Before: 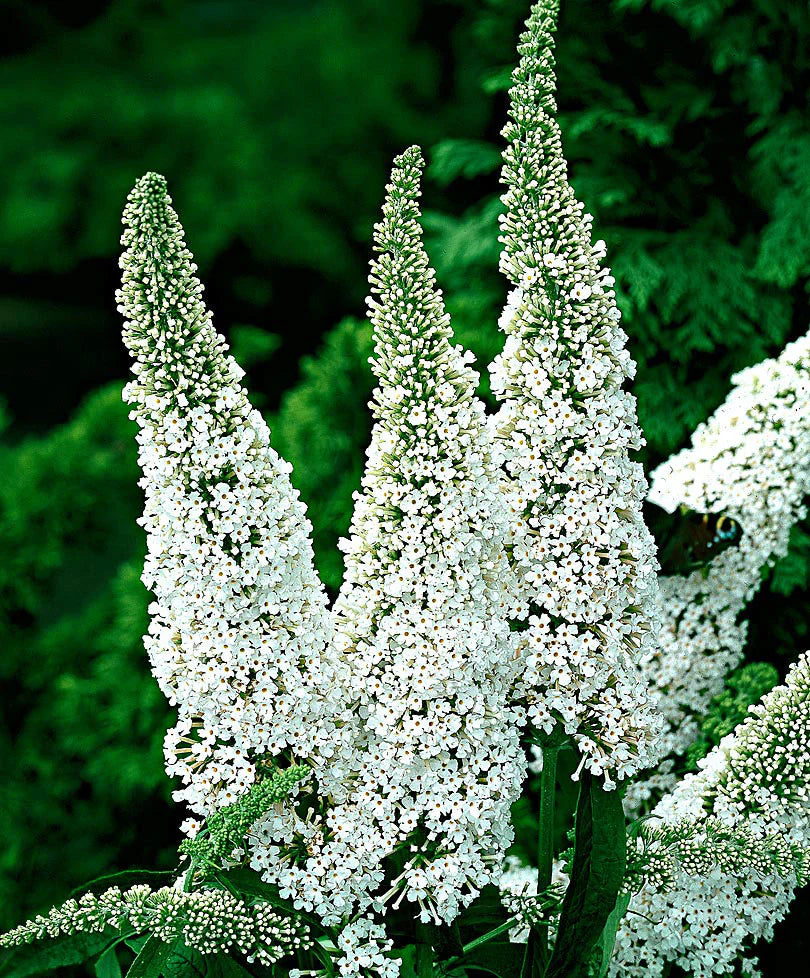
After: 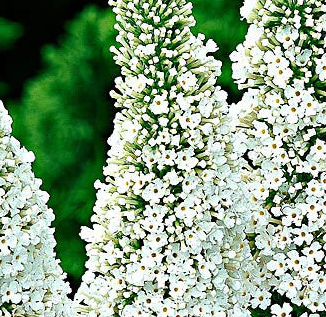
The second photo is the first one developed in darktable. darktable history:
crop: left 31.876%, top 31.826%, right 27.763%, bottom 35.74%
